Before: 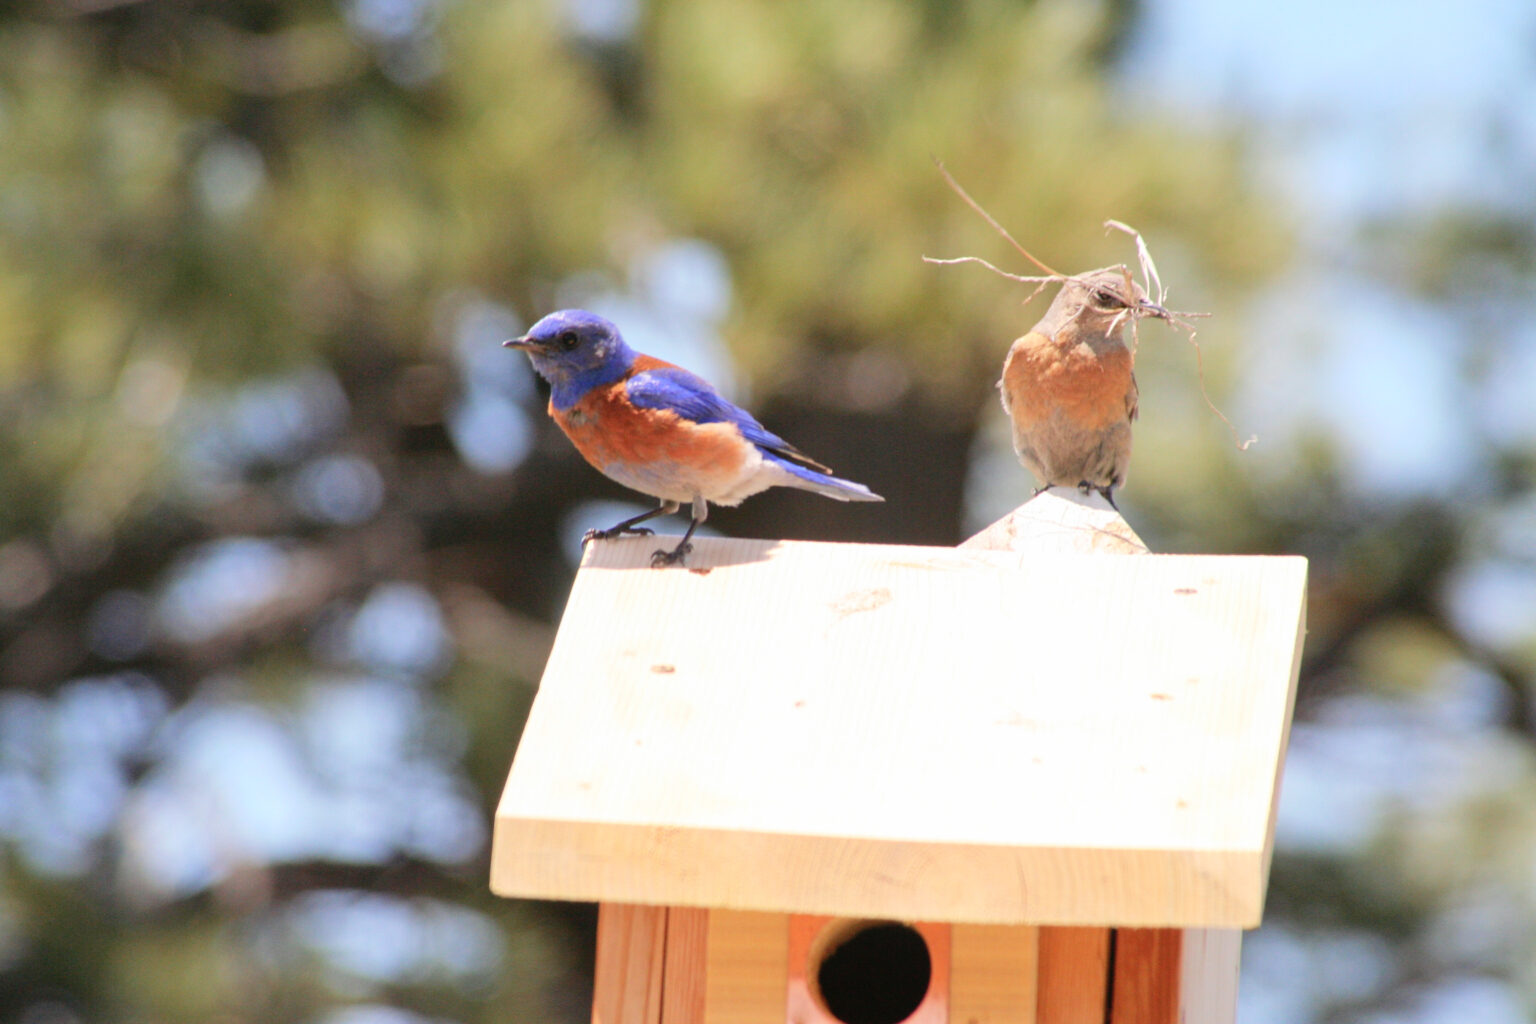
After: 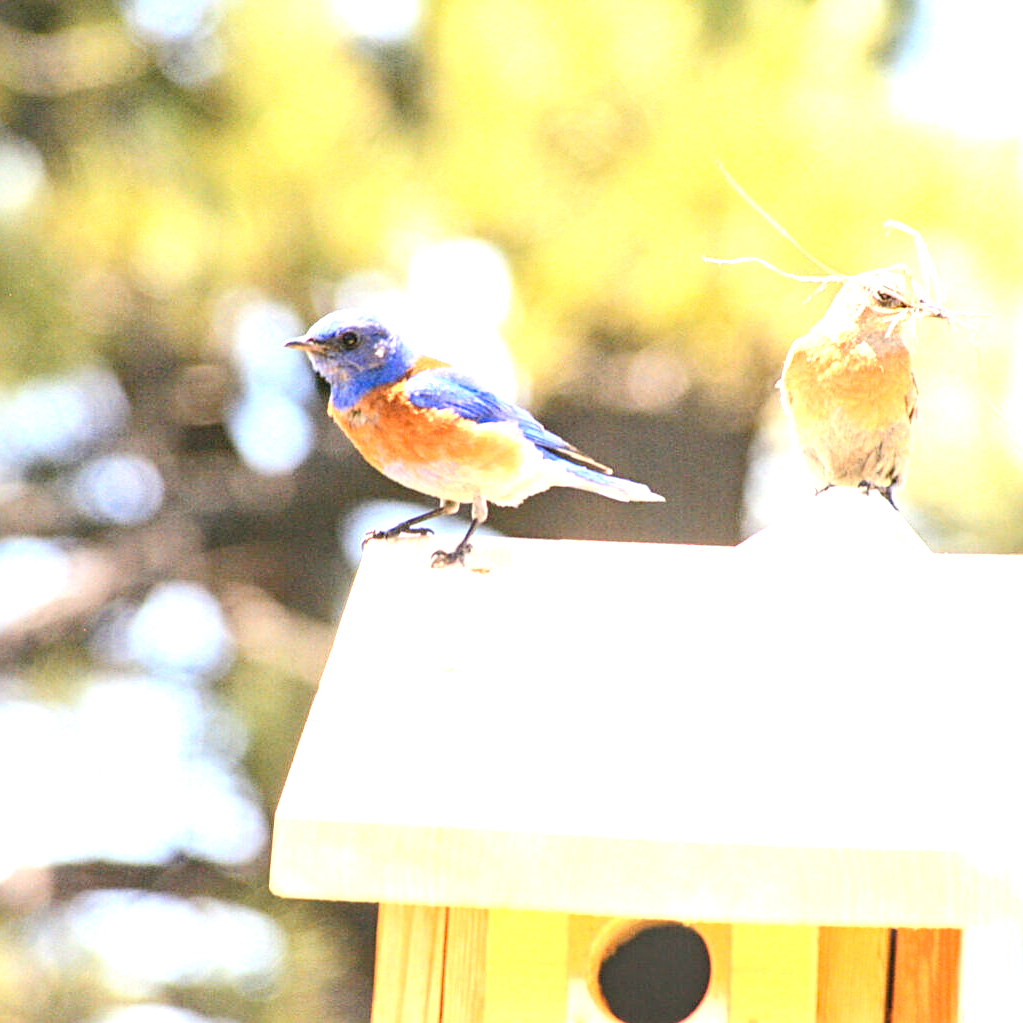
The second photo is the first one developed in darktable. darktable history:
crop and rotate: left 14.385%, right 18.948%
haze removal: compatibility mode true, adaptive false
exposure: black level correction 0, exposure 1.741 EV, compensate exposure bias true, compensate highlight preservation false
sharpen: on, module defaults
local contrast: detail 110%
contrast brightness saturation: contrast 0.15, brightness 0.05
white balance: red 1.009, blue 0.985
color contrast: green-magenta contrast 0.8, blue-yellow contrast 1.1, unbound 0
